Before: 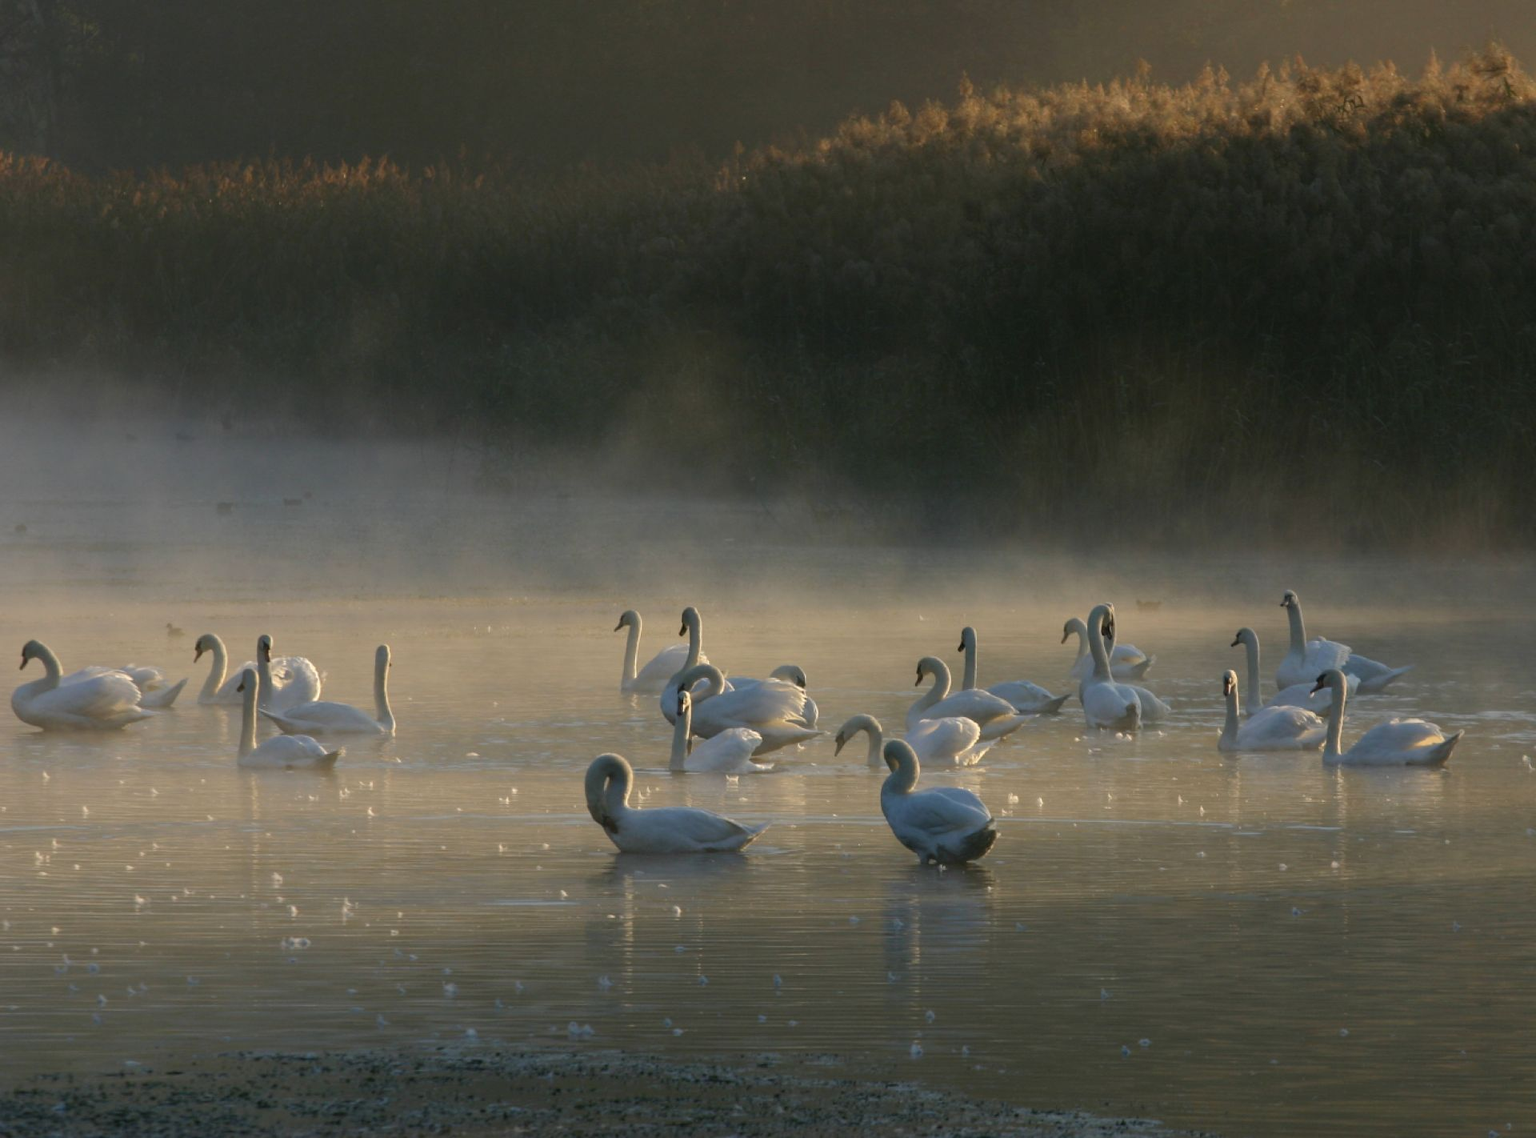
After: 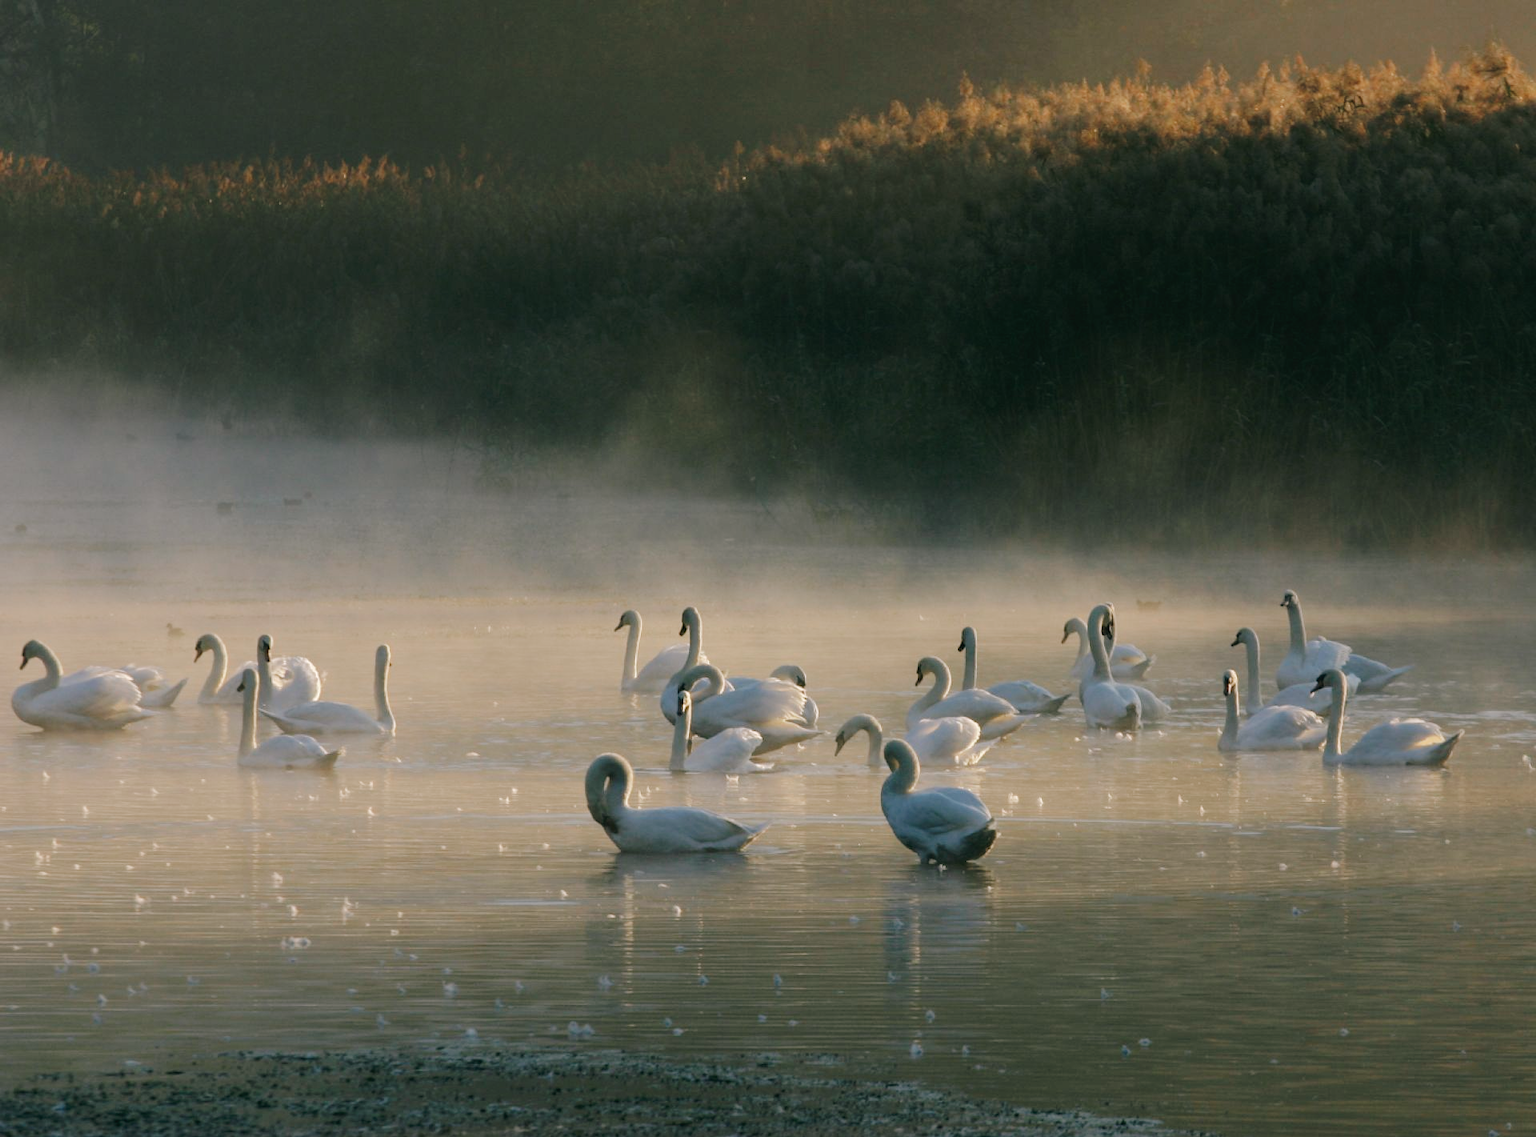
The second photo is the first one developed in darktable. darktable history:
tone curve: curves: ch0 [(0, 0) (0.003, 0.009) (0.011, 0.009) (0.025, 0.01) (0.044, 0.02) (0.069, 0.032) (0.1, 0.048) (0.136, 0.092) (0.177, 0.153) (0.224, 0.217) (0.277, 0.306) (0.335, 0.402) (0.399, 0.488) (0.468, 0.574) (0.543, 0.648) (0.623, 0.716) (0.709, 0.783) (0.801, 0.851) (0.898, 0.92) (1, 1)], preserve colors none
color look up table: target L [92.14, 90.04, 86.92, 86.2, 69.76, 63.49, 58.88, 52.5, 42.17, 37.5, 22.29, 200.57, 89.54, 80.1, 61.7, 57.91, 60.13, 50.09, 49.32, 46.57, 42.04, 37.7, 30.6, 17.62, 98.13, 82.9, 73.21, 70.53, 70.09, 60.2, 58.64, 67.94, 51.74, 42.12, 39.85, 36.29, 31.2, 31.19, 31.38, 13.57, 6.365, 84.36, 79.55, 63.23, 59.24, 60.52, 36.69, 32.4, 6.729], target a [-23.22, -21.41, -38.09, -40.51, -18.13, -39.4, -59.41, -27.55, -16.93, -30.11, -19.47, 0, 4.301, 12.45, 30.26, 61.84, 16.4, 8.887, 46.84, 72.38, 47.44, 54.7, 5.206, 25.77, 2.595, 33.16, 37.14, 21.13, 32.2, 45.8, 71.24, 54.39, 63.21, 5.967, 15.89, 40.74, 42.41, 21.97, 19.48, 22.27, 21.52, -43.93, -33.78, -41.99, -20.27, -15.24, -20.56, -5.609, -4.938], target b [47.43, 16.85, 27.87, 10.74, 8.735, 21.55, 37.56, 39.89, 21.32, 21.04, 16.56, 0, 23.2, 64.46, 36.43, 32.82, 9.2, 45.85, 18.66, 51.87, 42.75, 41.31, 3.45, 17.69, -2.003, -19.38, 2.019, -23.05, -38.6, -19.97, -30.2, -39.83, -2.976, -63.87, -38.54, -55.47, -8.448, -12.96, -73.16, -36.81, -19.47, -18.24, -23.64, -2.726, -44.36, -15.78, -4.033, -25.52, -9.063], num patches 49
